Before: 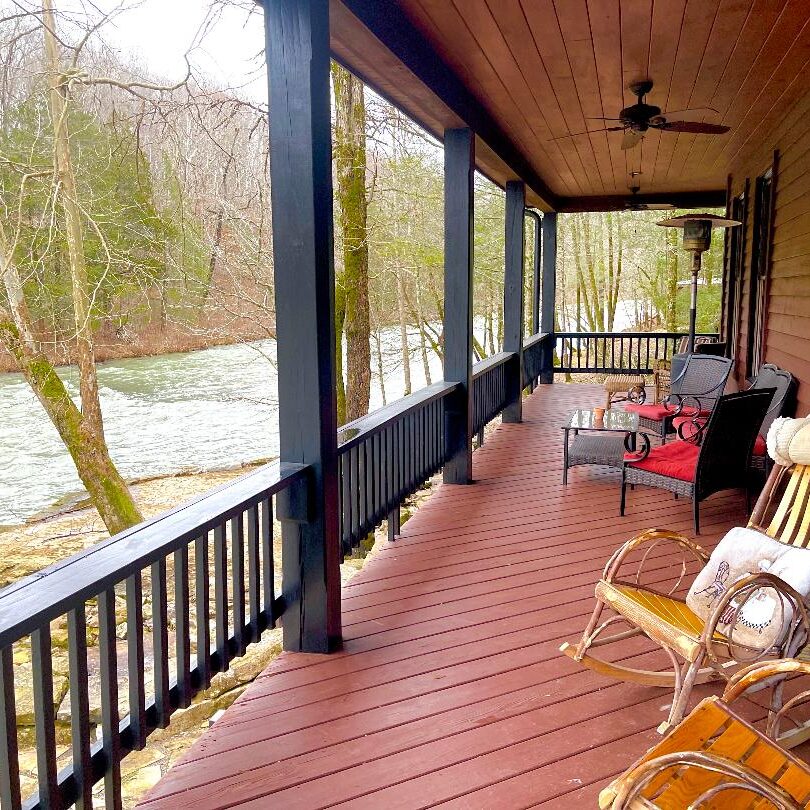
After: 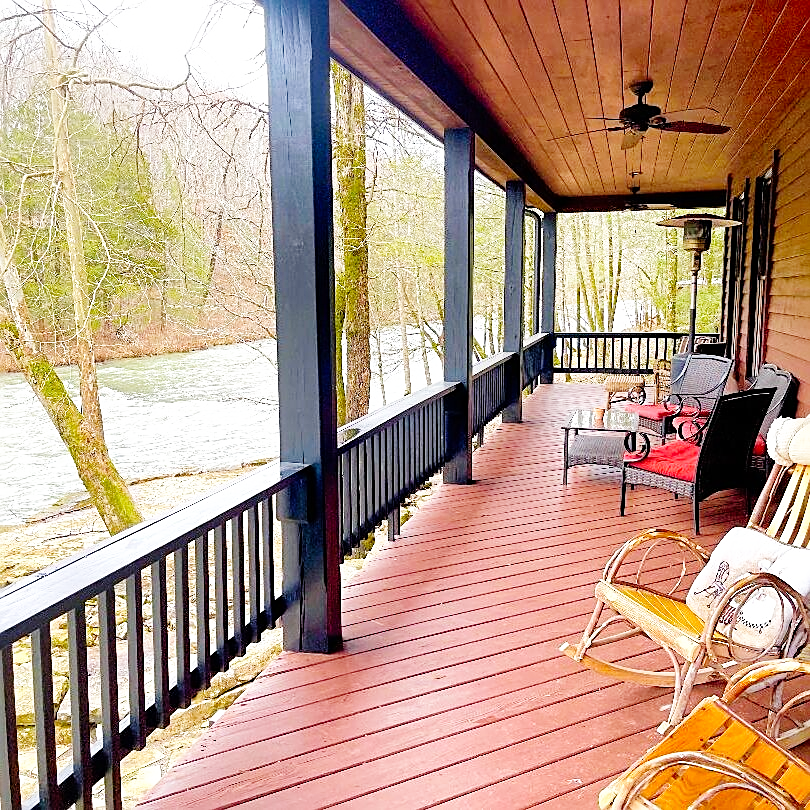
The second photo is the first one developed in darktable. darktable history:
sharpen: amount 0.55
base curve: curves: ch0 [(0, 0) (0.008, 0.007) (0.022, 0.029) (0.048, 0.089) (0.092, 0.197) (0.191, 0.399) (0.275, 0.534) (0.357, 0.65) (0.477, 0.78) (0.542, 0.833) (0.799, 0.973) (1, 1)], preserve colors none
